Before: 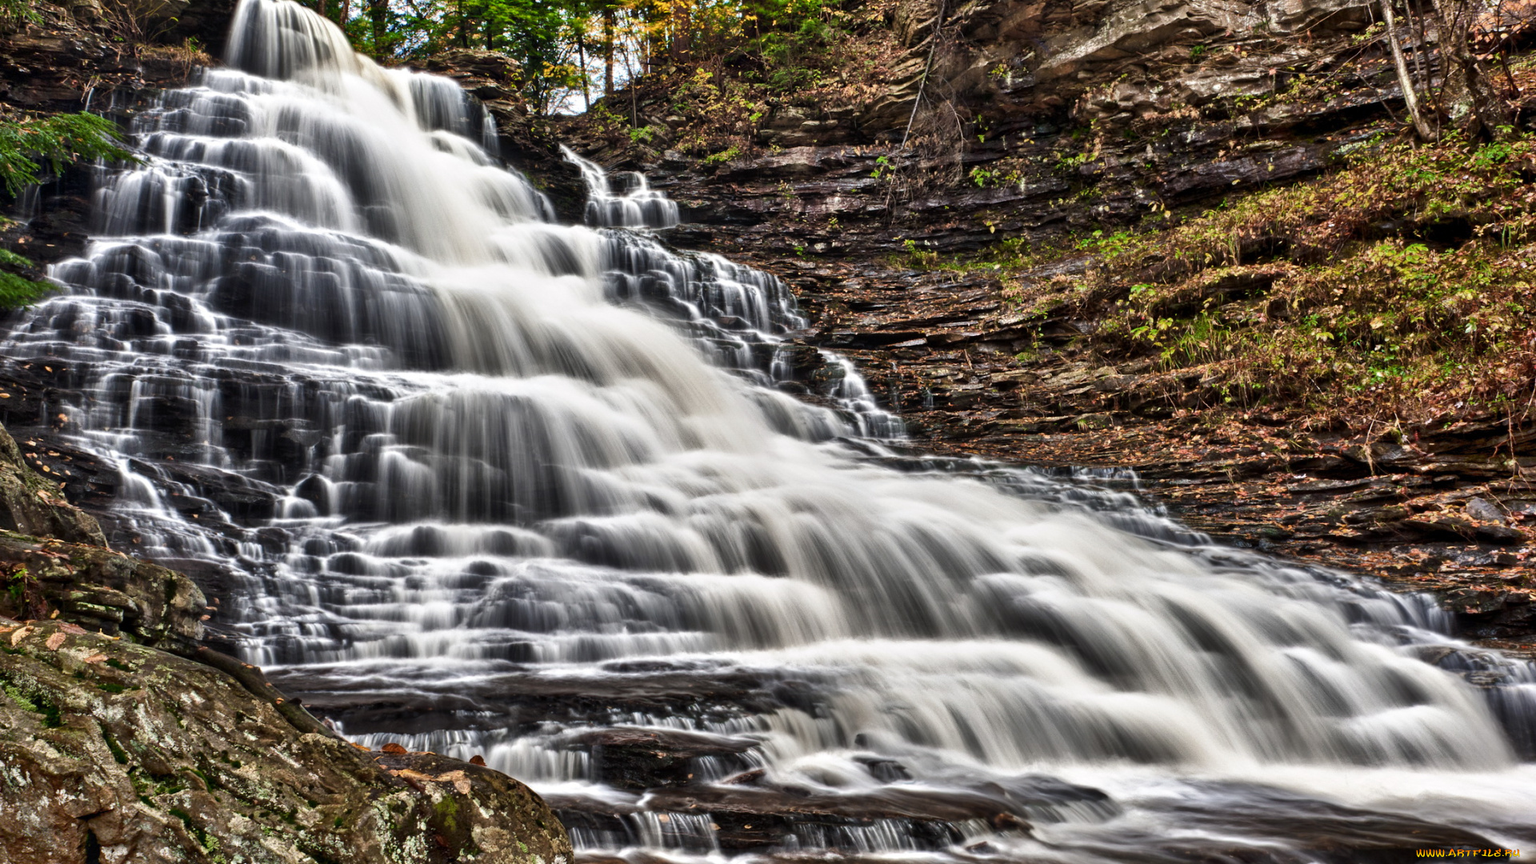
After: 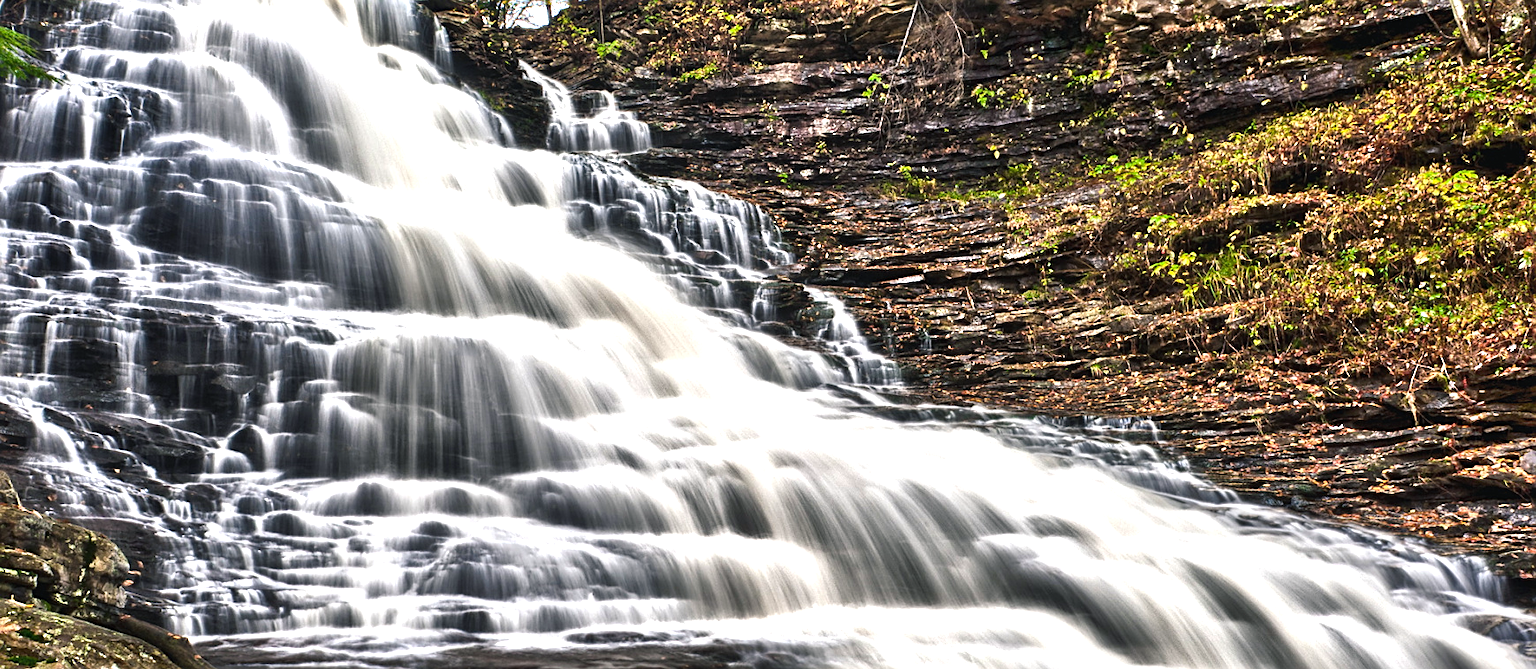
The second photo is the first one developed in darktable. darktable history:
color balance rgb: shadows lift › chroma 2.037%, shadows lift › hue 217.51°, highlights gain › chroma 0.149%, highlights gain › hue 330.05°, perceptual saturation grading › global saturation 10.206%, contrast 5.619%
crop: left 5.848%, top 10.436%, right 3.552%, bottom 19.322%
sharpen: on, module defaults
exposure: black level correction -0.002, exposure 0.71 EV, compensate highlight preservation false
